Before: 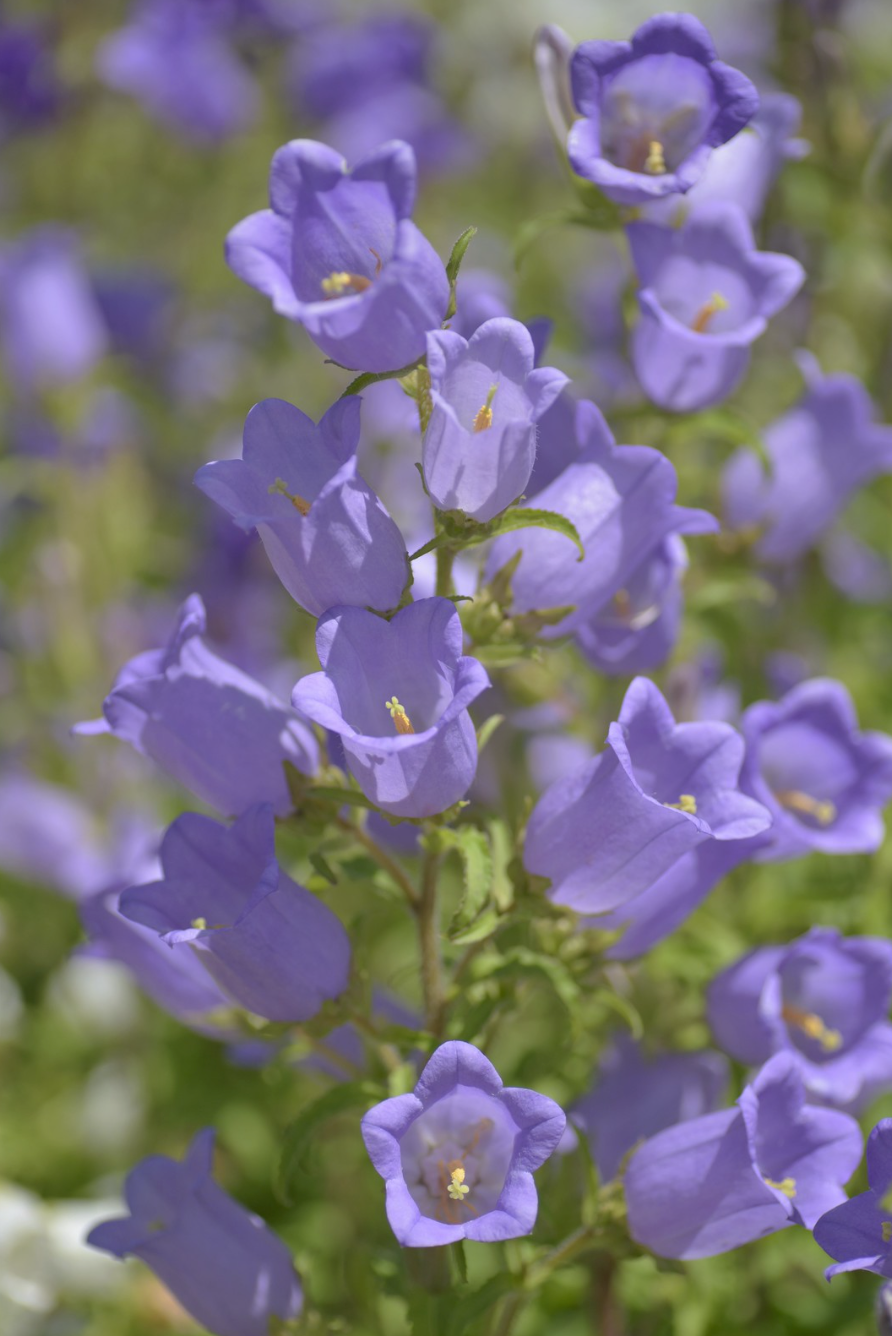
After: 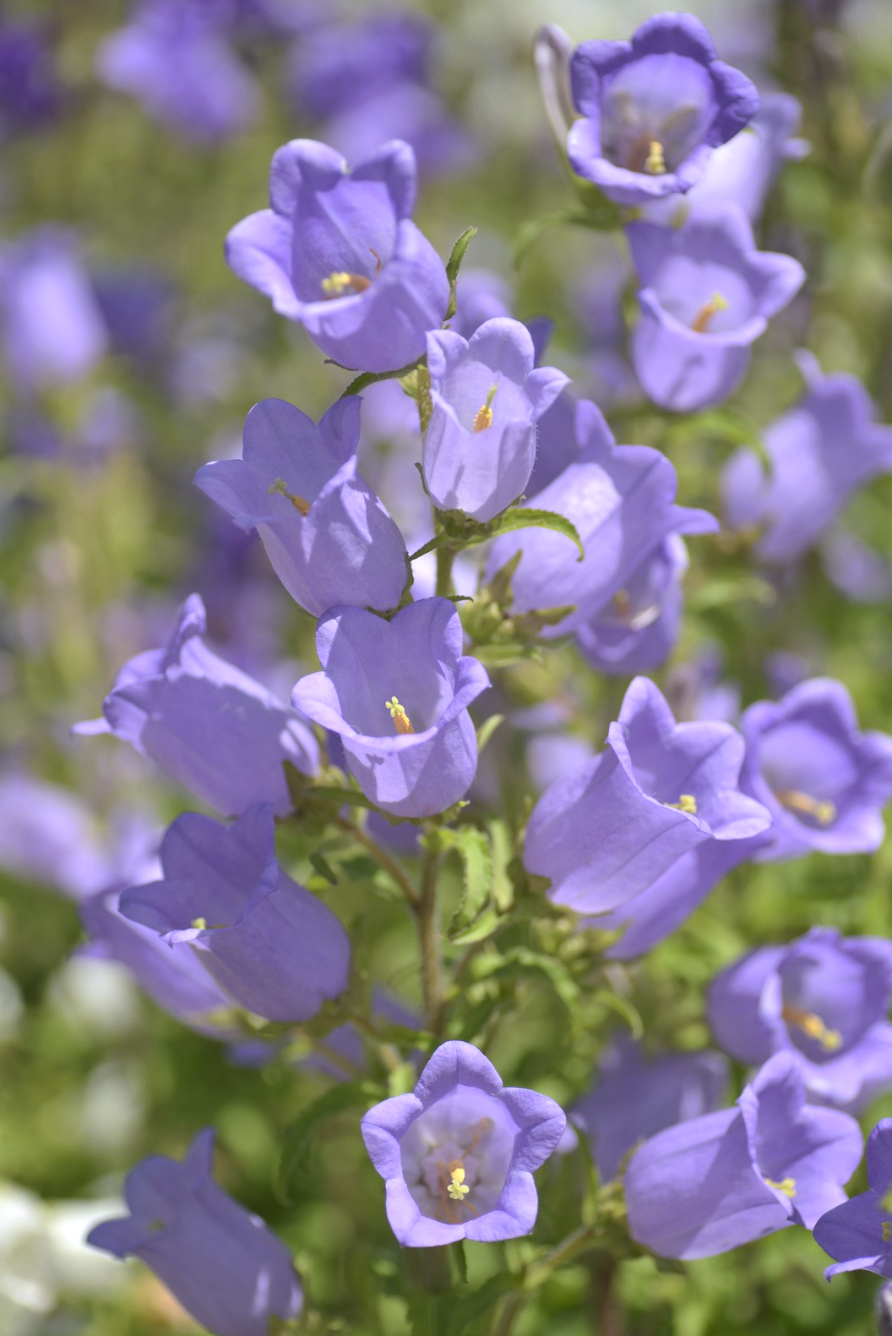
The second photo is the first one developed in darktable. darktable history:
contrast brightness saturation: contrast -0.122
tone equalizer: -8 EV -0.741 EV, -7 EV -0.706 EV, -6 EV -0.633 EV, -5 EV -0.373 EV, -3 EV 0.368 EV, -2 EV 0.6 EV, -1 EV 0.691 EV, +0 EV 0.76 EV, edges refinement/feathering 500, mask exposure compensation -1.57 EV, preserve details no
